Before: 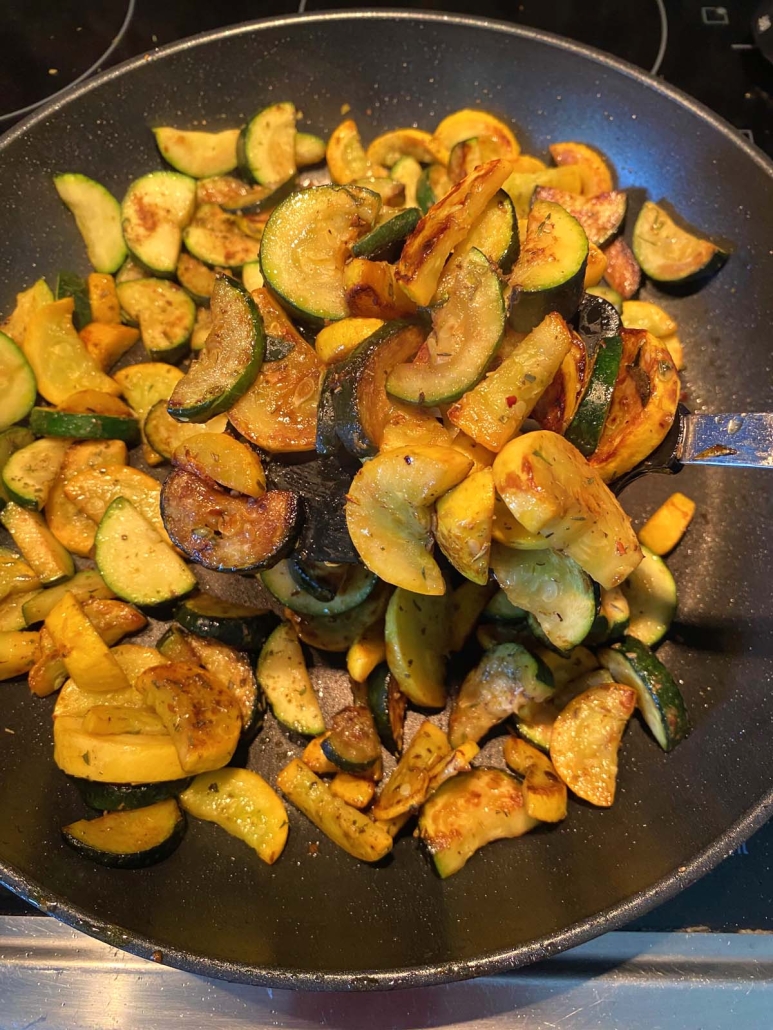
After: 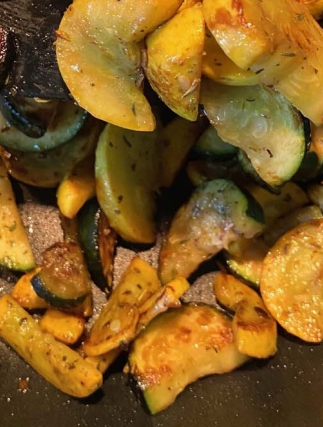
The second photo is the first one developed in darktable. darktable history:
shadows and highlights: radius 119.8, shadows 42.03, highlights -62.05, soften with gaussian
crop: left 37.546%, top 45.053%, right 20.651%, bottom 13.436%
exposure: exposure -0.11 EV, compensate highlight preservation false
